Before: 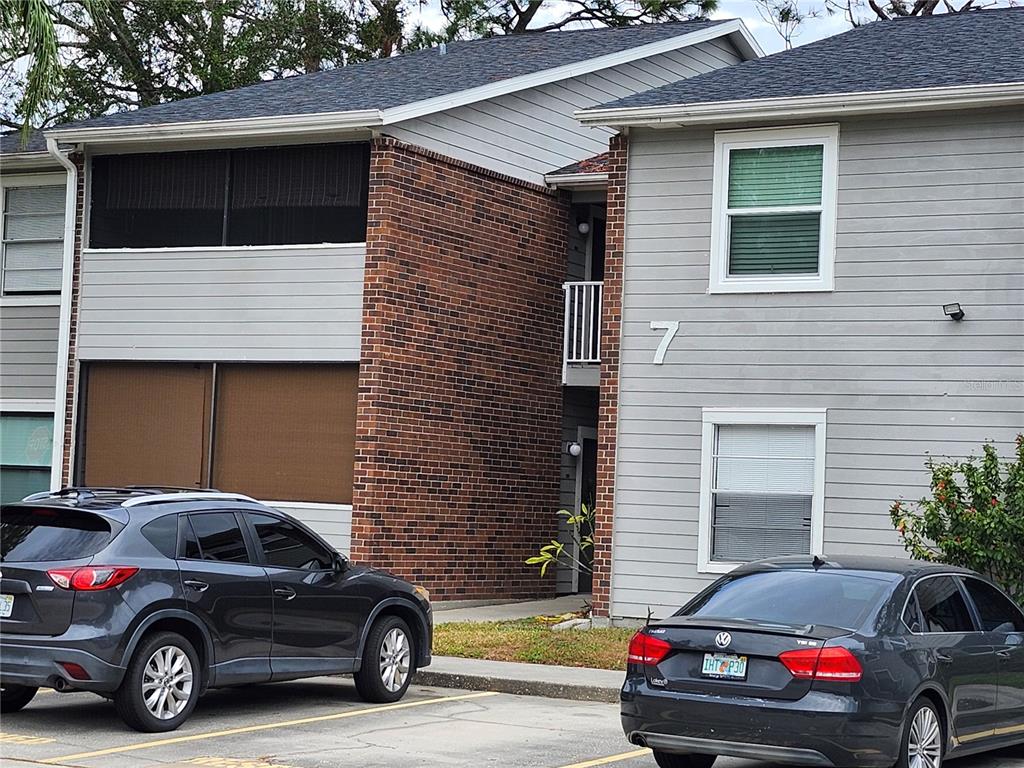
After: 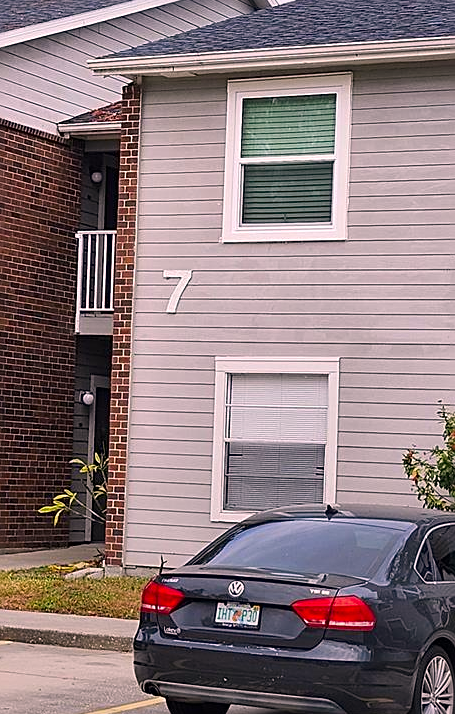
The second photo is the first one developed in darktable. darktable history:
crop: left 47.628%, top 6.643%, right 7.874%
color correction: highlights a* 14.52, highlights b* 4.84
sharpen: on, module defaults
tone equalizer: on, module defaults
contrast brightness saturation: contrast 0.04, saturation 0.16
graduated density: rotation -180°, offset 24.95
